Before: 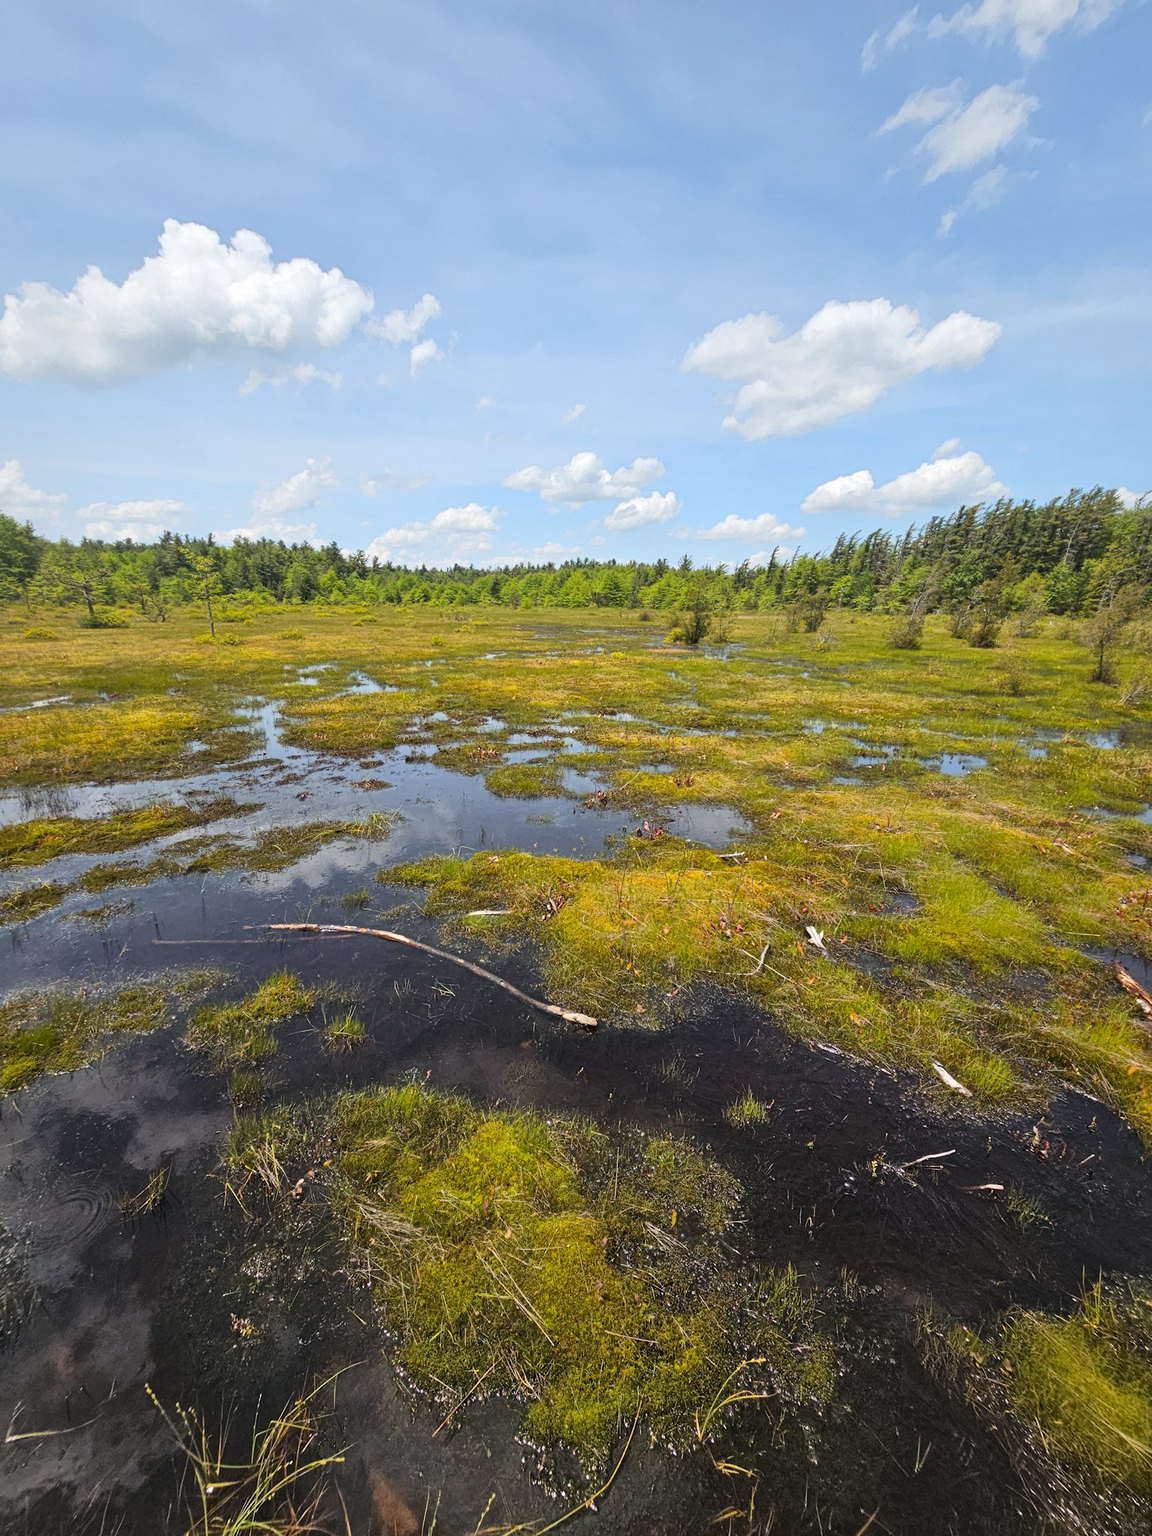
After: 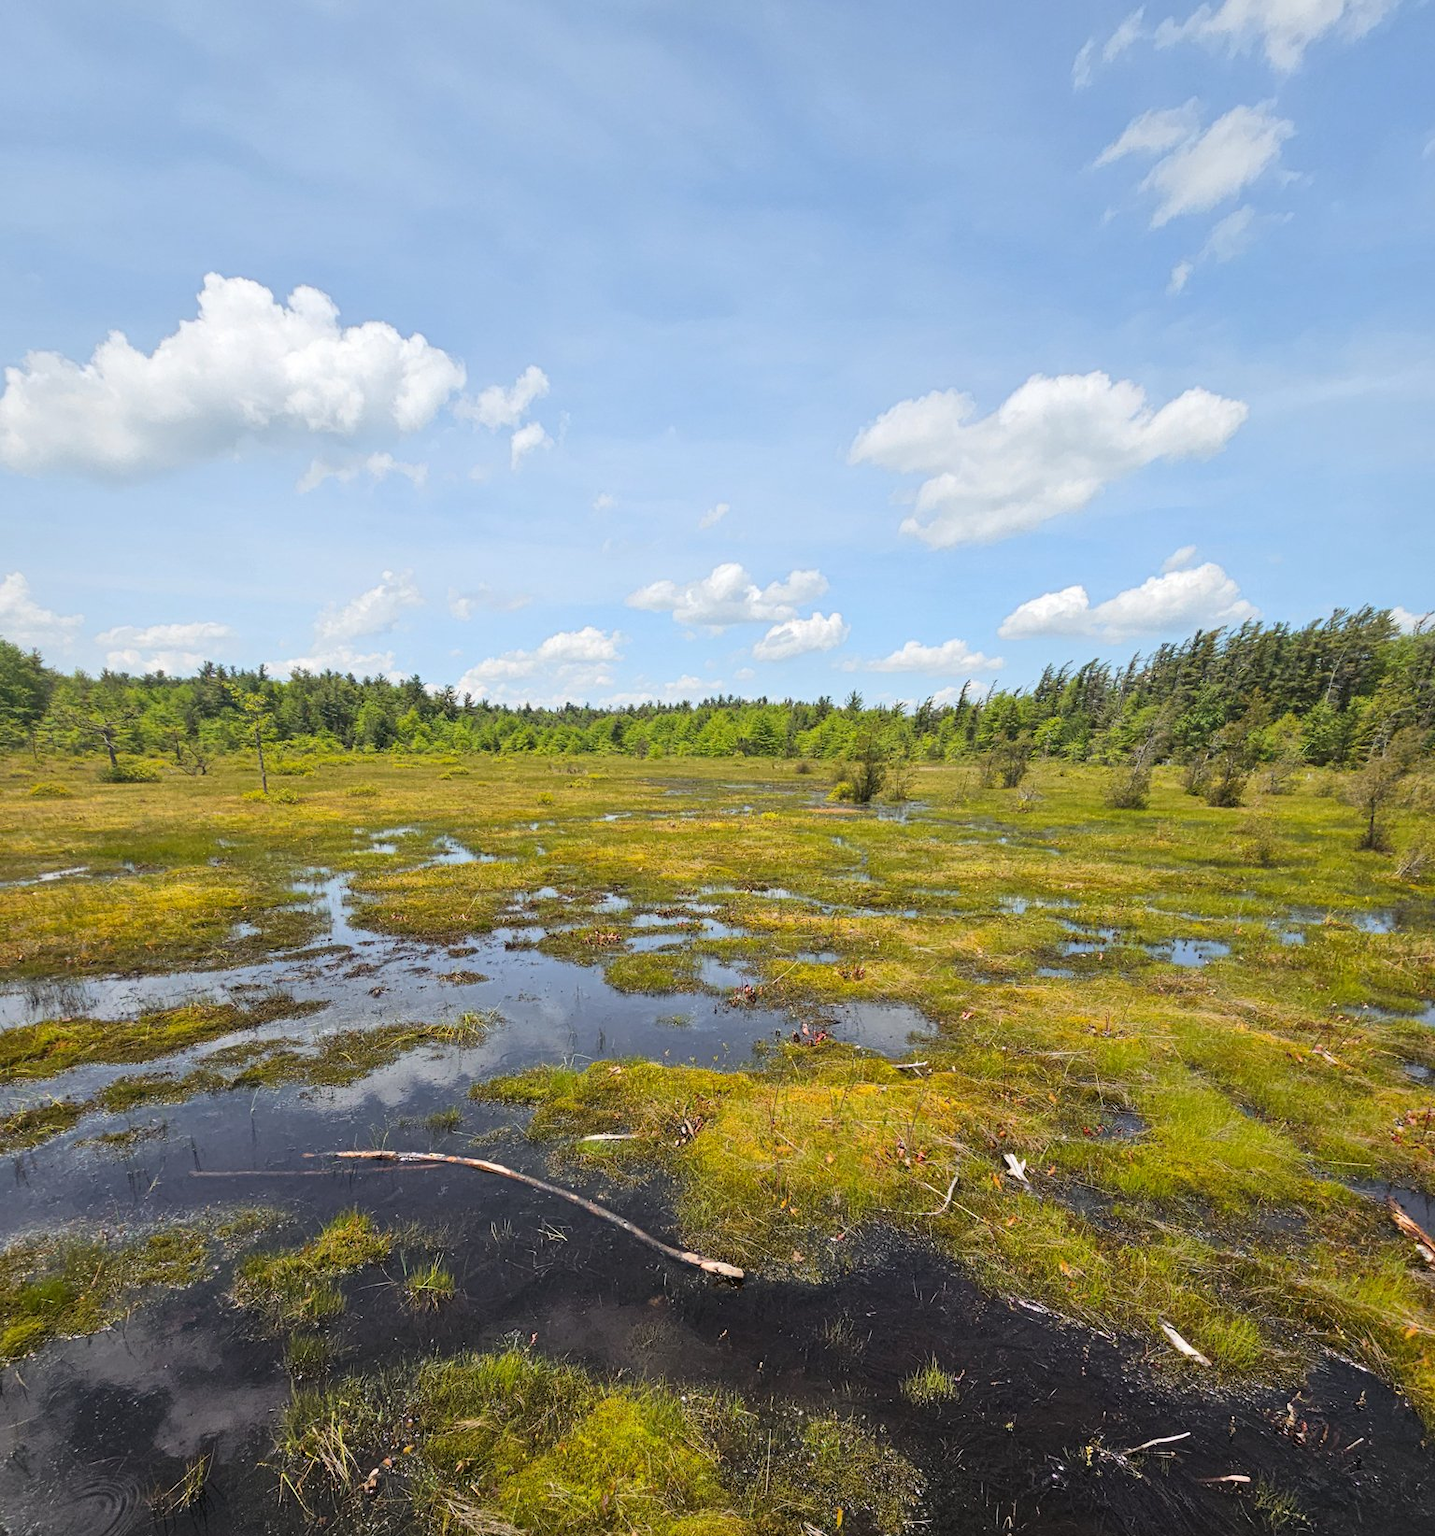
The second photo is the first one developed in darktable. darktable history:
crop: bottom 19.68%
